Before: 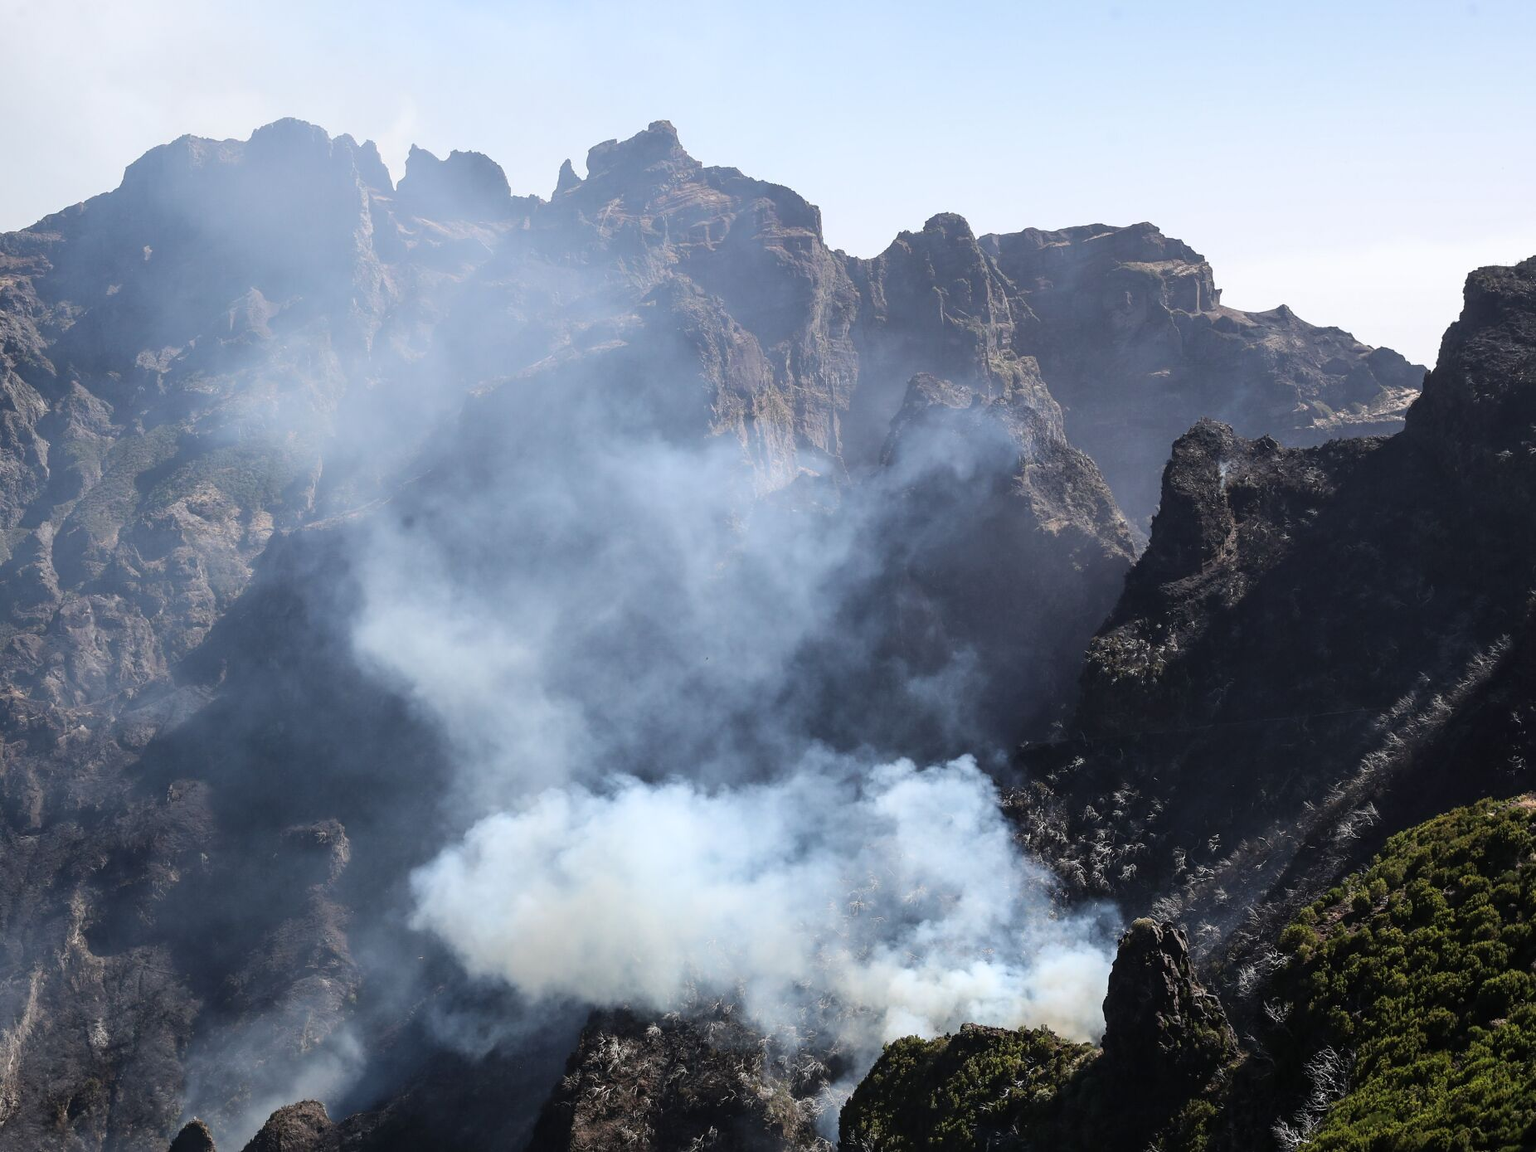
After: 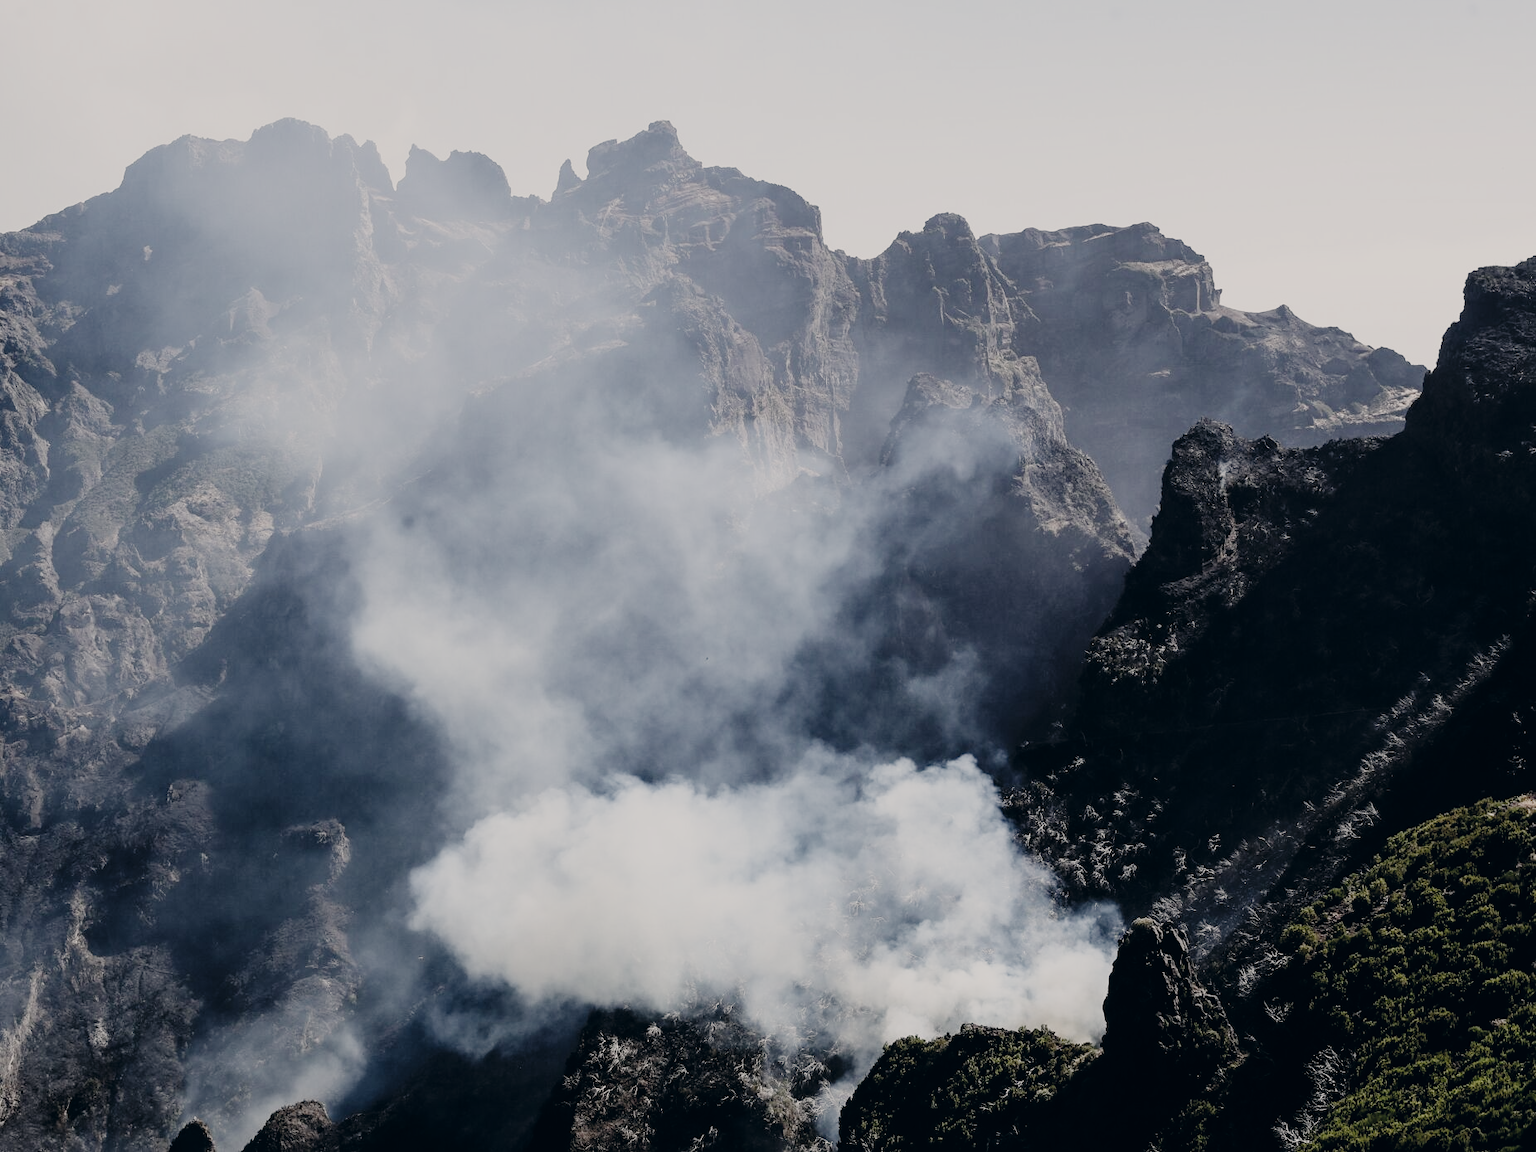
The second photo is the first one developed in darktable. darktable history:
tone curve: curves: ch0 [(0, 0.008) (0.046, 0.032) (0.151, 0.108) (0.367, 0.379) (0.496, 0.526) (0.771, 0.786) (0.857, 0.85) (1, 0.965)]; ch1 [(0, 0) (0.248, 0.252) (0.388, 0.383) (0.482, 0.478) (0.499, 0.499) (0.518, 0.518) (0.544, 0.552) (0.585, 0.617) (0.683, 0.735) (0.823, 0.894) (1, 1)]; ch2 [(0, 0) (0.302, 0.284) (0.427, 0.417) (0.473, 0.47) (0.503, 0.503) (0.523, 0.518) (0.55, 0.563) (0.624, 0.643) (0.753, 0.764) (1, 1)], preserve colors none
contrast brightness saturation: contrast 0.056, brightness -0.012, saturation -0.23
color correction: highlights a* 2.85, highlights b* 4.99, shadows a* -2.71, shadows b* -4.87, saturation 0.771
filmic rgb: black relative exposure -7.65 EV, white relative exposure 4.56 EV, hardness 3.61, add noise in highlights 0.001, preserve chrominance no, color science v3 (2019), use custom middle-gray values true, contrast in highlights soft
